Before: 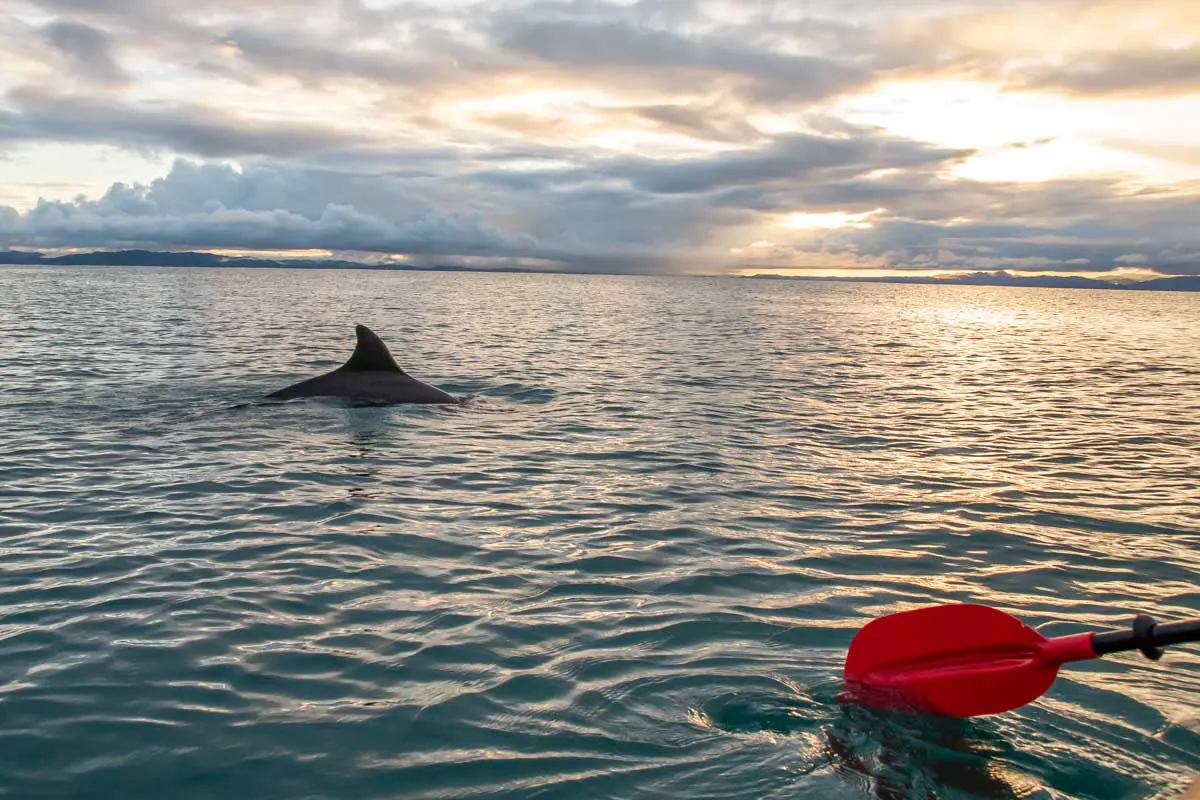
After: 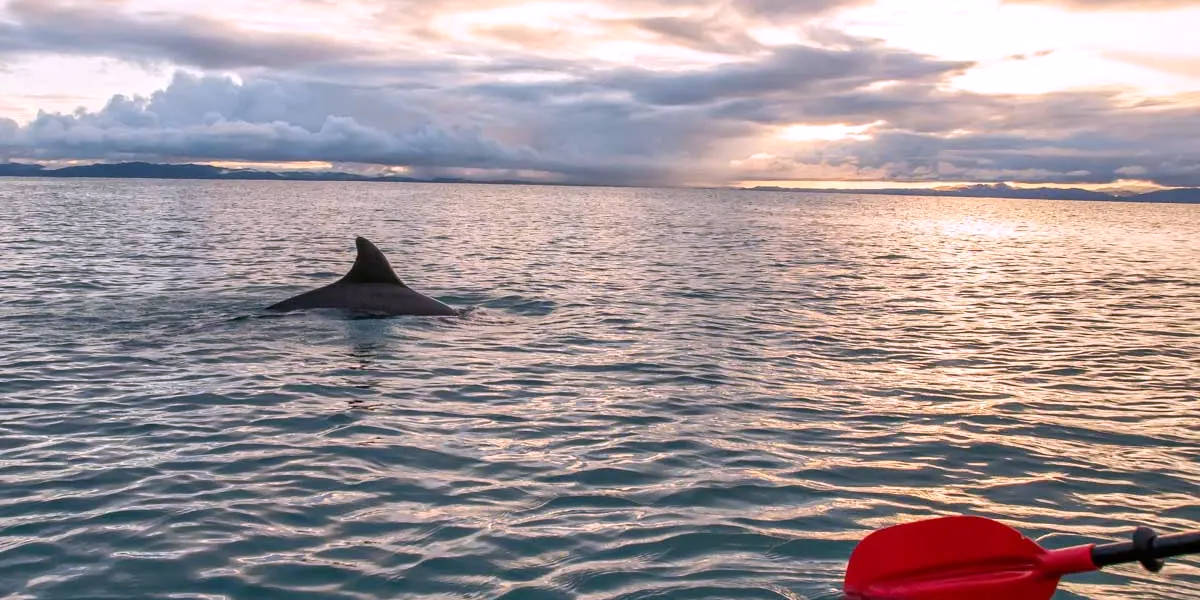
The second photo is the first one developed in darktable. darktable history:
crop: top 11.038%, bottom 13.962%
white balance: red 1.05, blue 1.072
